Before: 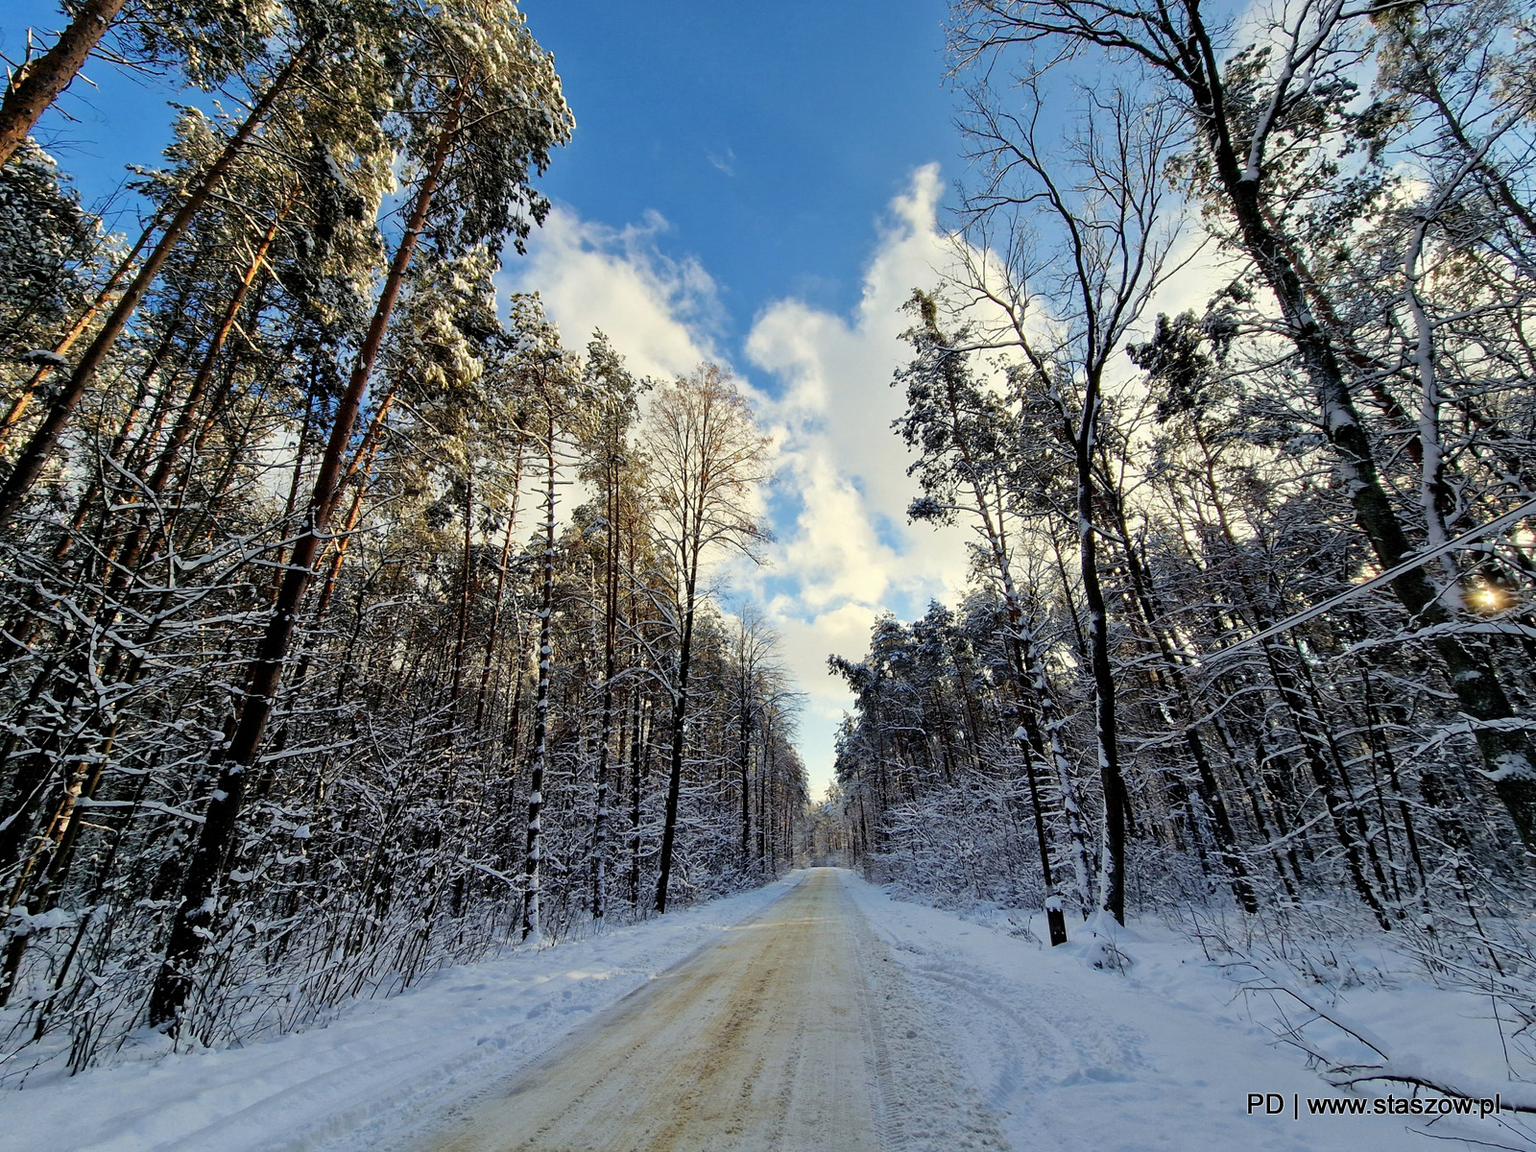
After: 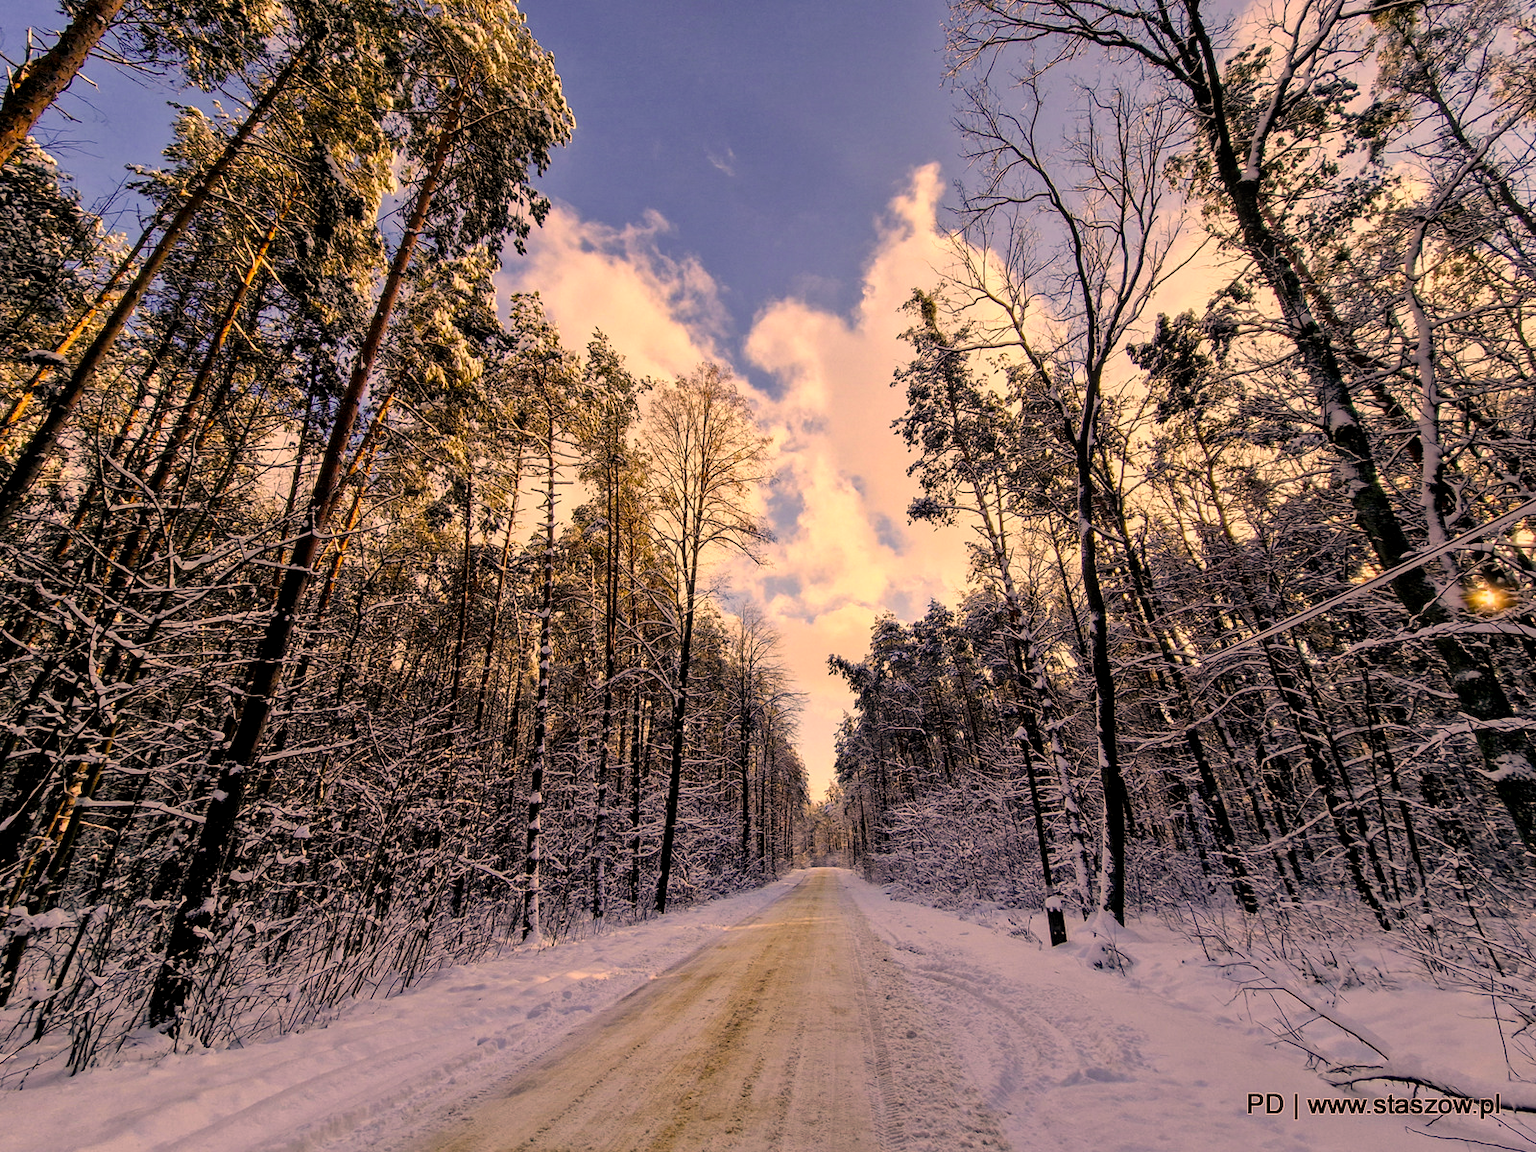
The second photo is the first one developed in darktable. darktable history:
local contrast: on, module defaults
color balance rgb: linear chroma grading › global chroma 15%, perceptual saturation grading › global saturation 30%
color correction: highlights a* 40, highlights b* 40, saturation 0.69
